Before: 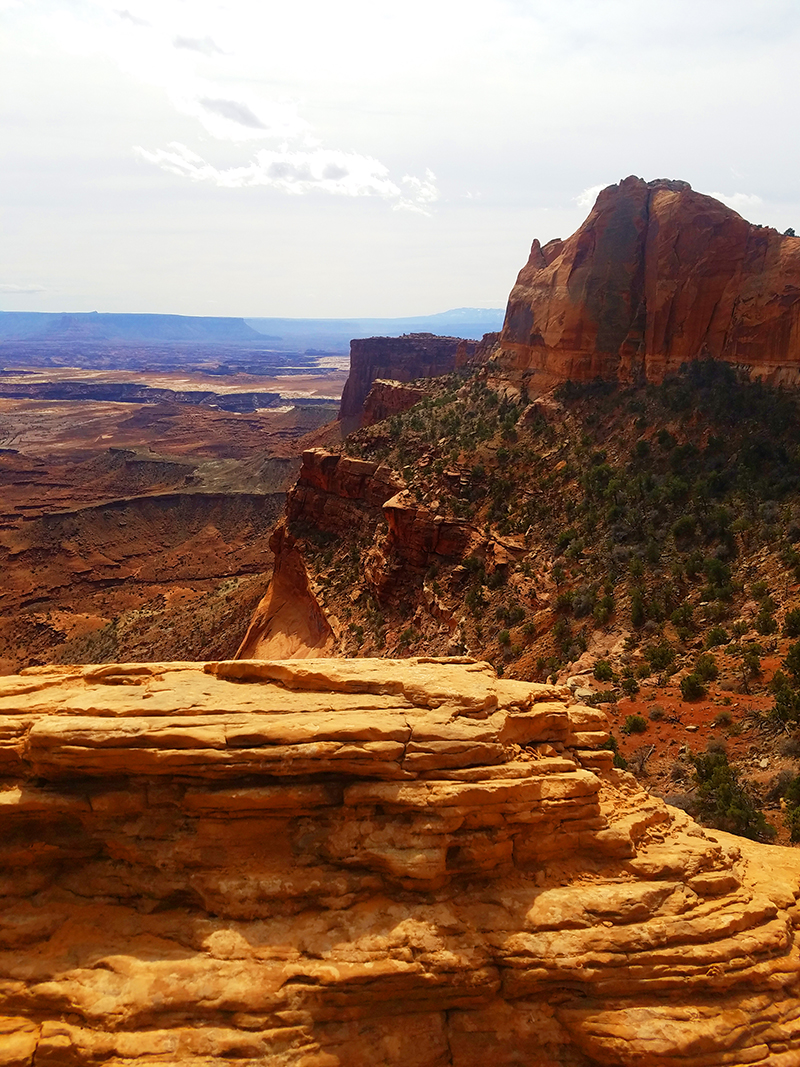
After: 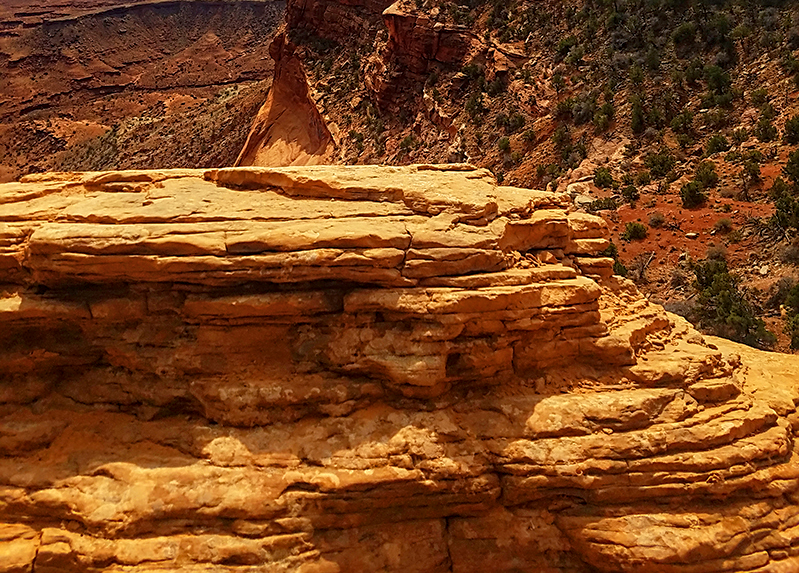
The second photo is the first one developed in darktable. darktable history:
sharpen: on, module defaults
local contrast: on, module defaults
crop and rotate: top 46.237%
